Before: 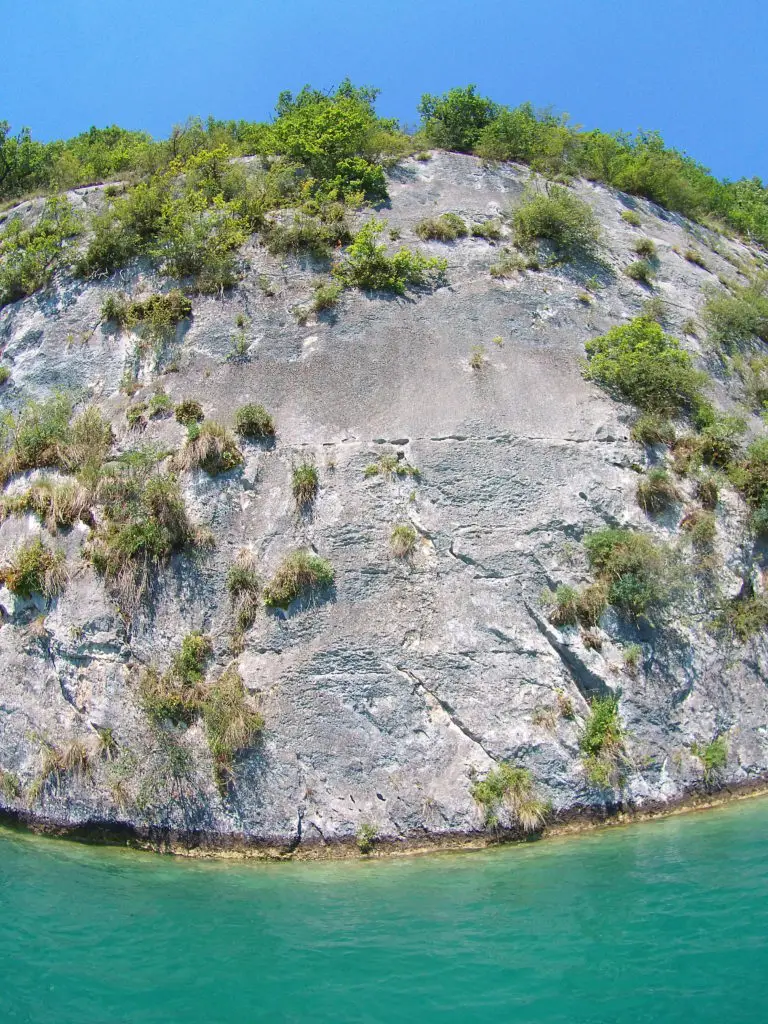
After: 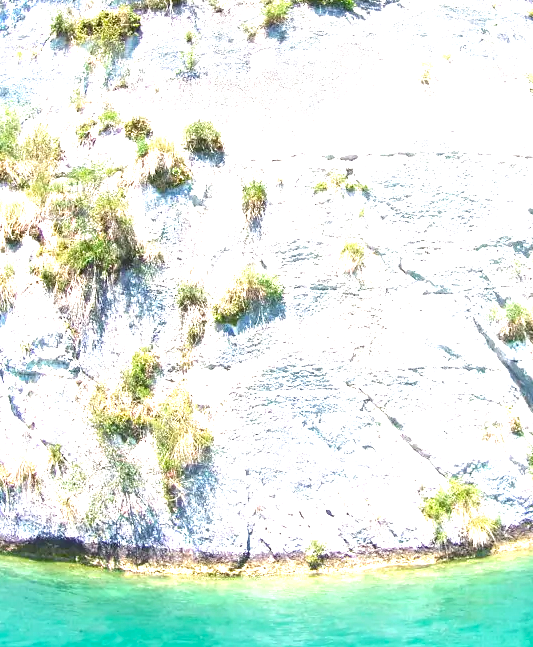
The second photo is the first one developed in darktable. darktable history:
color zones: curves: ch0 [(0, 0.465) (0.092, 0.596) (0.289, 0.464) (0.429, 0.453) (0.571, 0.464) (0.714, 0.455) (0.857, 0.462) (1, 0.465)], mix 101.36%
exposure: exposure 2.005 EV, compensate highlight preservation false
crop: left 6.648%, top 27.802%, right 23.942%, bottom 8.955%
